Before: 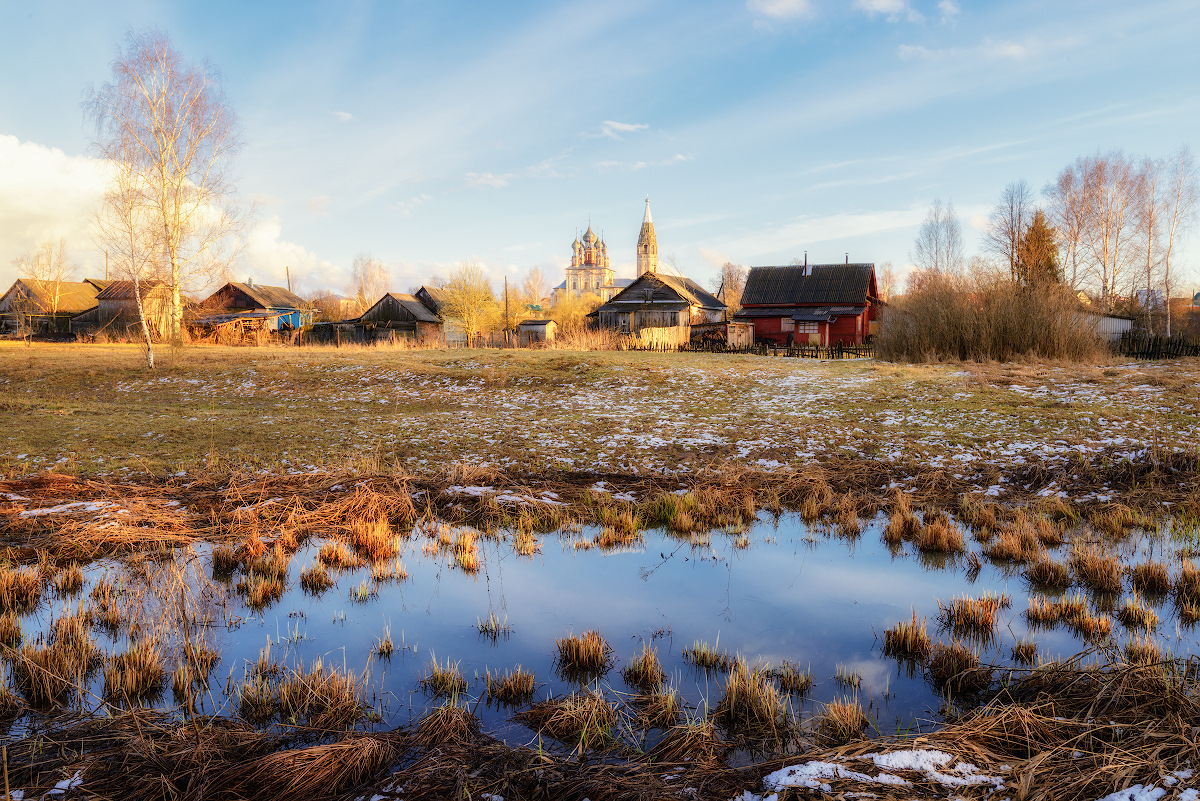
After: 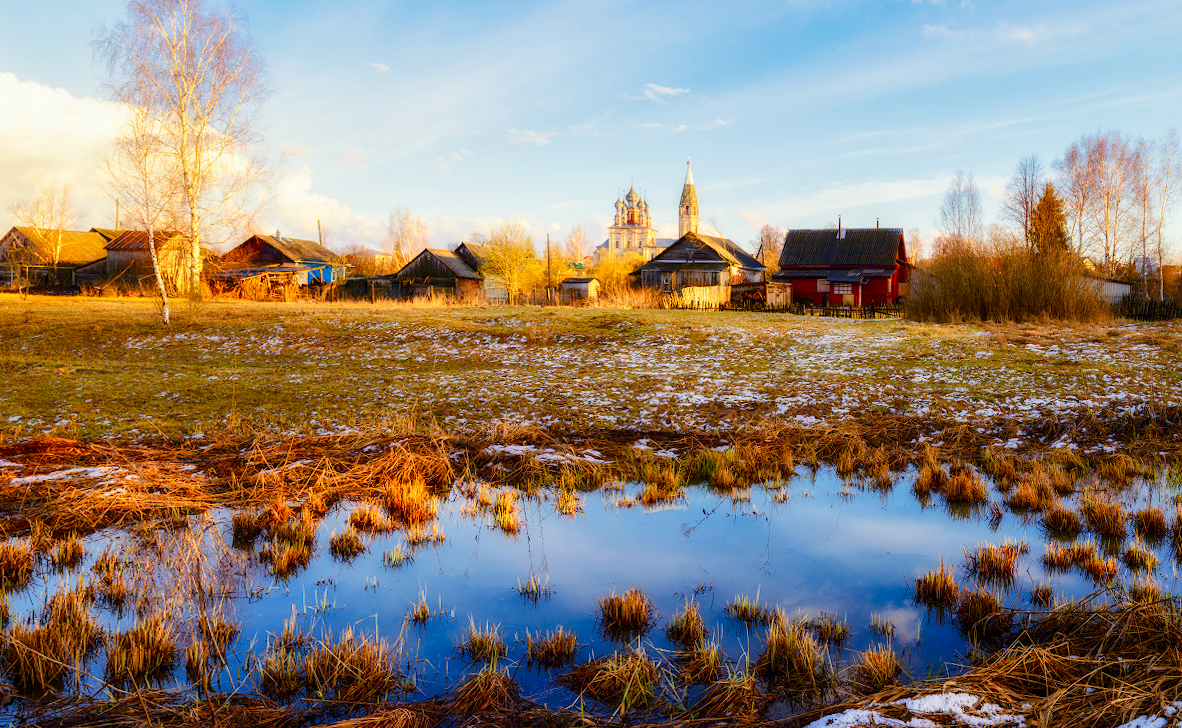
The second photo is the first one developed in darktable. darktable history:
color balance rgb: perceptual saturation grading › global saturation 35%, perceptual saturation grading › highlights -30%, perceptual saturation grading › shadows 35%, perceptual brilliance grading › global brilliance 3%, perceptual brilliance grading › highlights -3%, perceptual brilliance grading › shadows 3%
rotate and perspective: rotation -0.013°, lens shift (vertical) -0.027, lens shift (horizontal) 0.178, crop left 0.016, crop right 0.989, crop top 0.082, crop bottom 0.918
contrast brightness saturation: contrast 0.13, brightness -0.05, saturation 0.16
